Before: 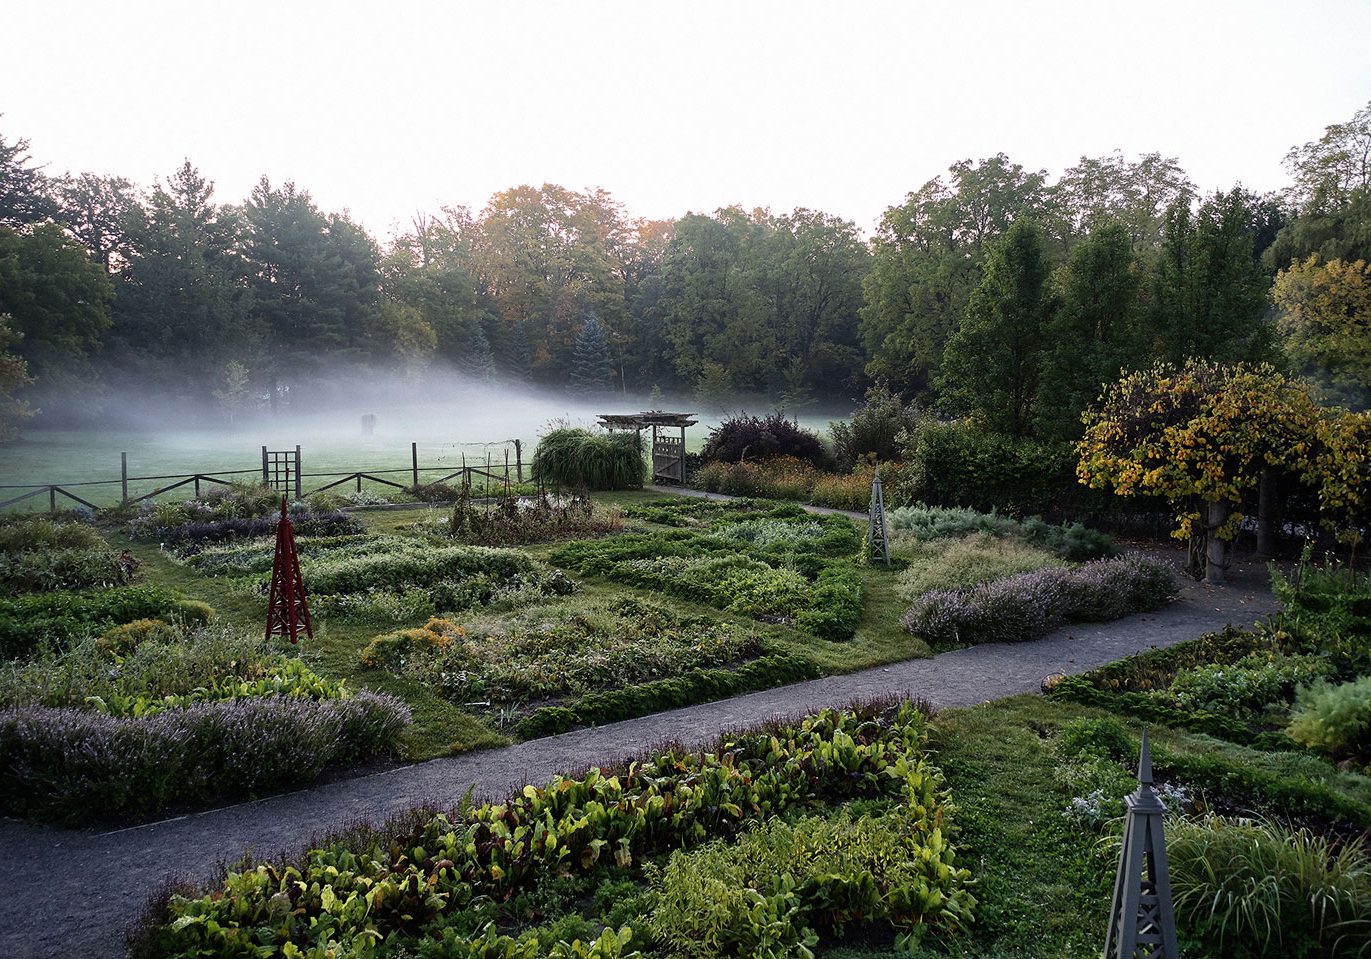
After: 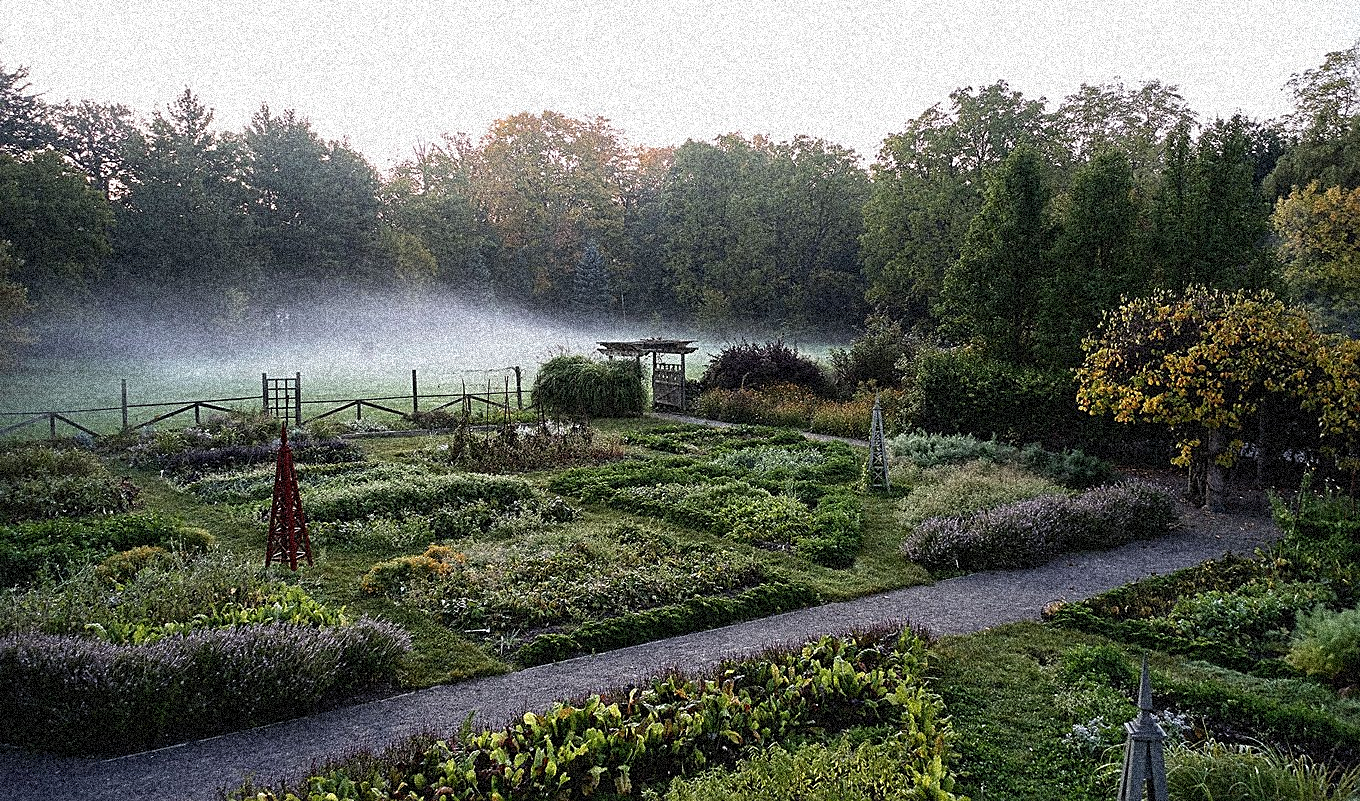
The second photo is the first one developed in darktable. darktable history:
sharpen: on, module defaults
grain: coarseness 3.75 ISO, strength 100%, mid-tones bias 0%
crop: top 7.625%, bottom 8.027%
